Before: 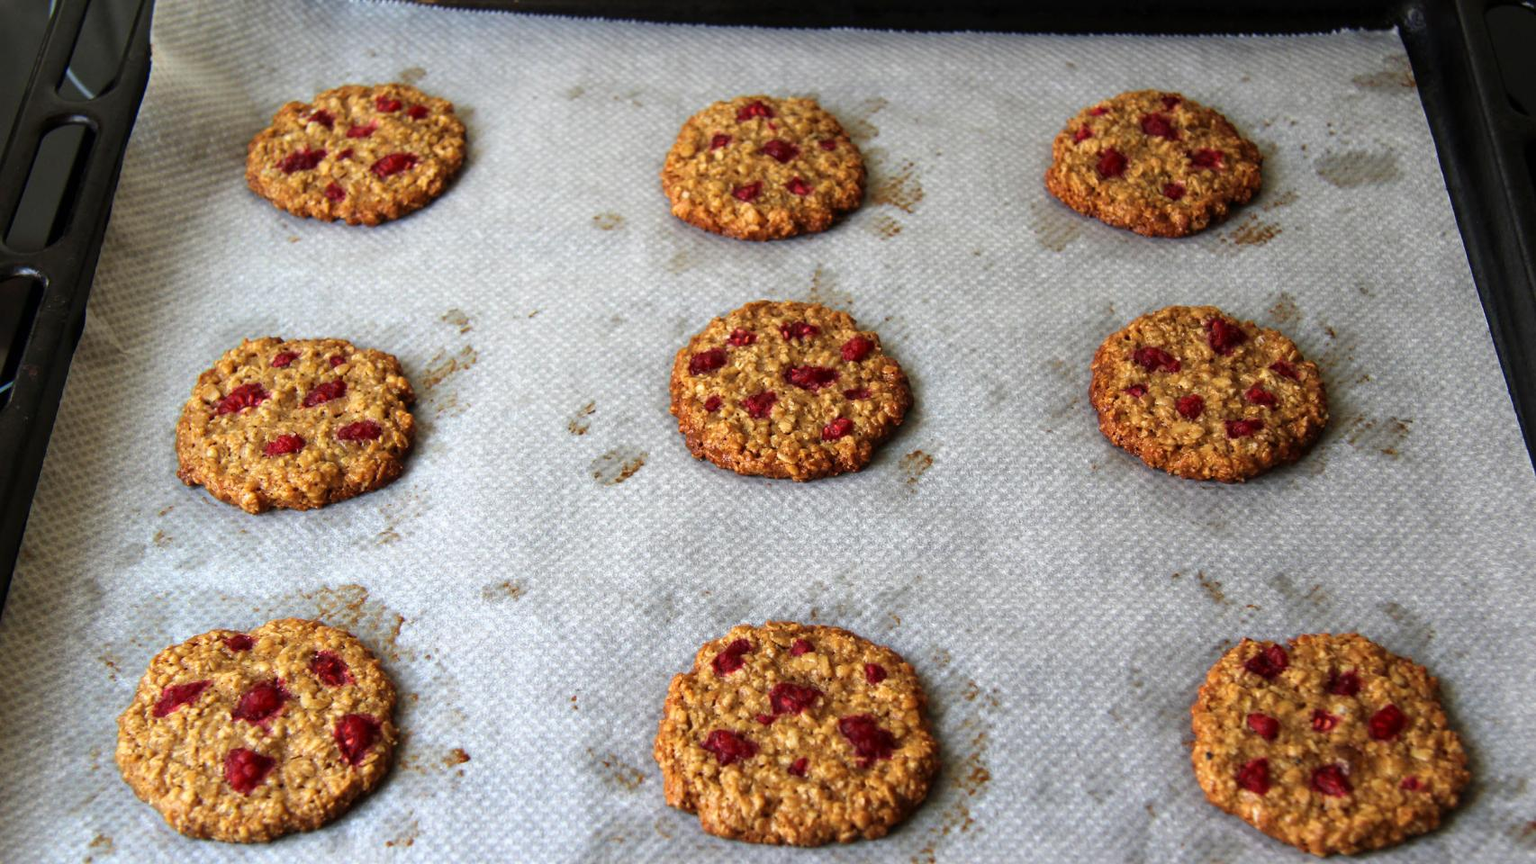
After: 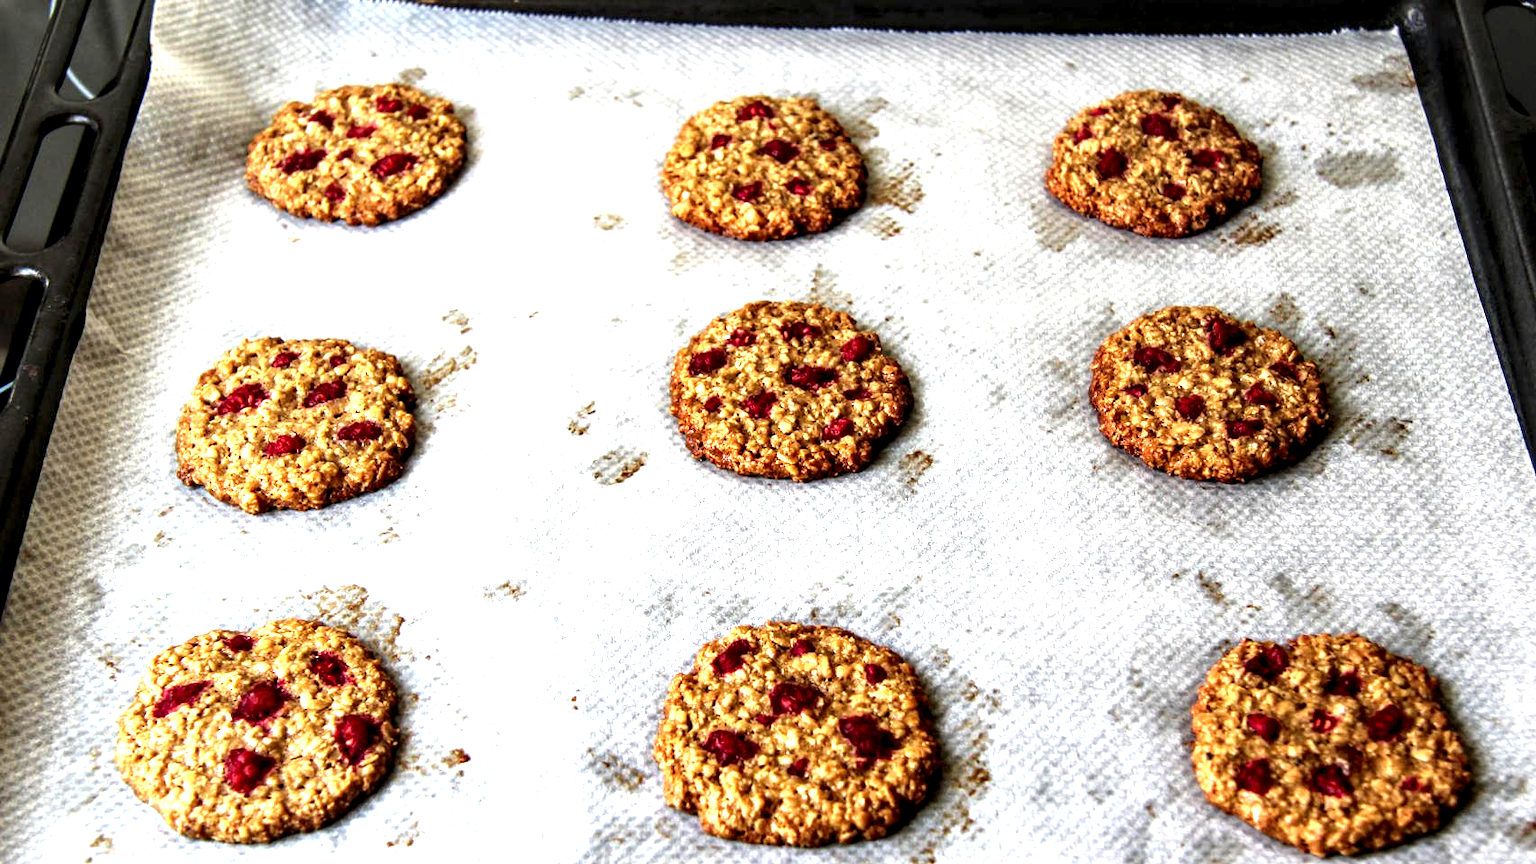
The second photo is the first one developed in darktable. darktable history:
exposure: black level correction 0, exposure 1.097 EV, compensate exposure bias true, compensate highlight preservation false
local contrast: highlights 81%, shadows 57%, detail 174%, midtone range 0.608
